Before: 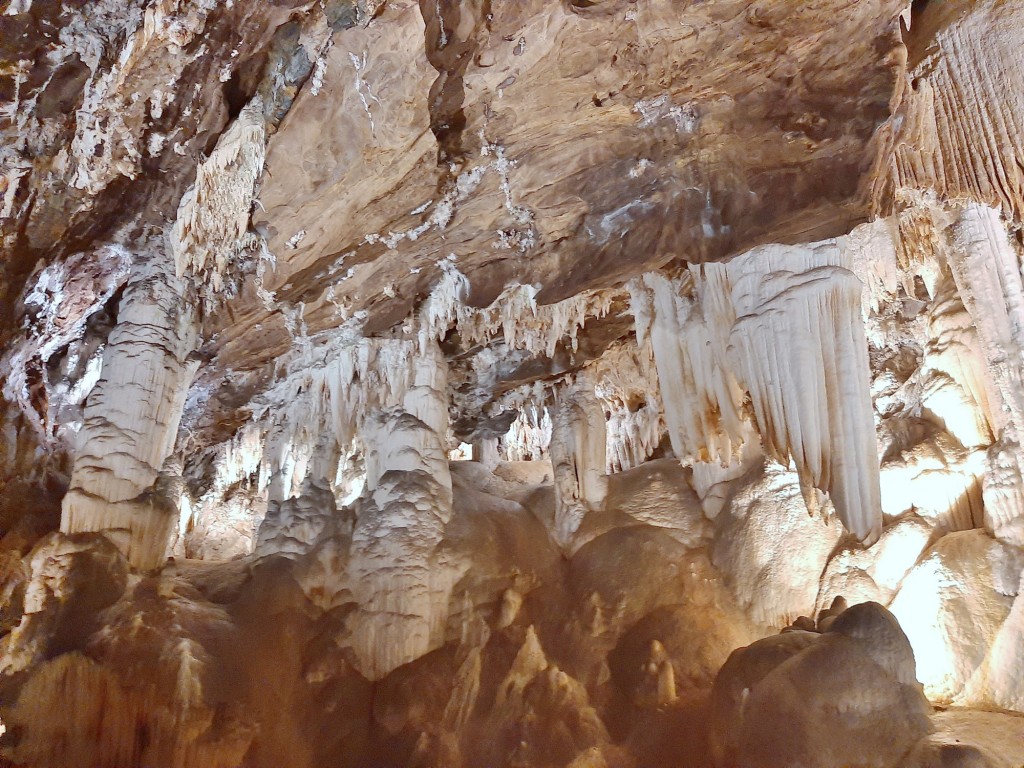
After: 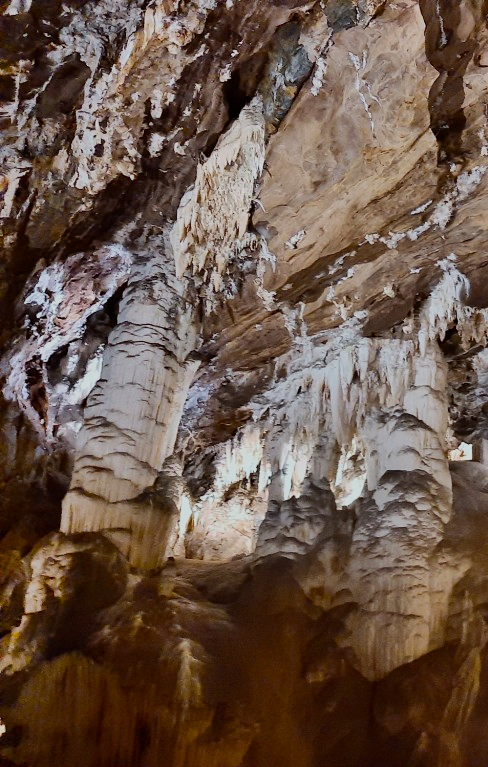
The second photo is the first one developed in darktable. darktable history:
filmic rgb: black relative exposure -7.65 EV, white relative exposure 4.56 EV, hardness 3.61
crop and rotate: left 0.009%, top 0%, right 52.313%
color balance rgb: linear chroma grading › global chroma 9.986%, perceptual saturation grading › global saturation 30.102%, perceptual brilliance grading › highlights 3.496%, perceptual brilliance grading › mid-tones -18.9%, perceptual brilliance grading › shadows -40.983%
